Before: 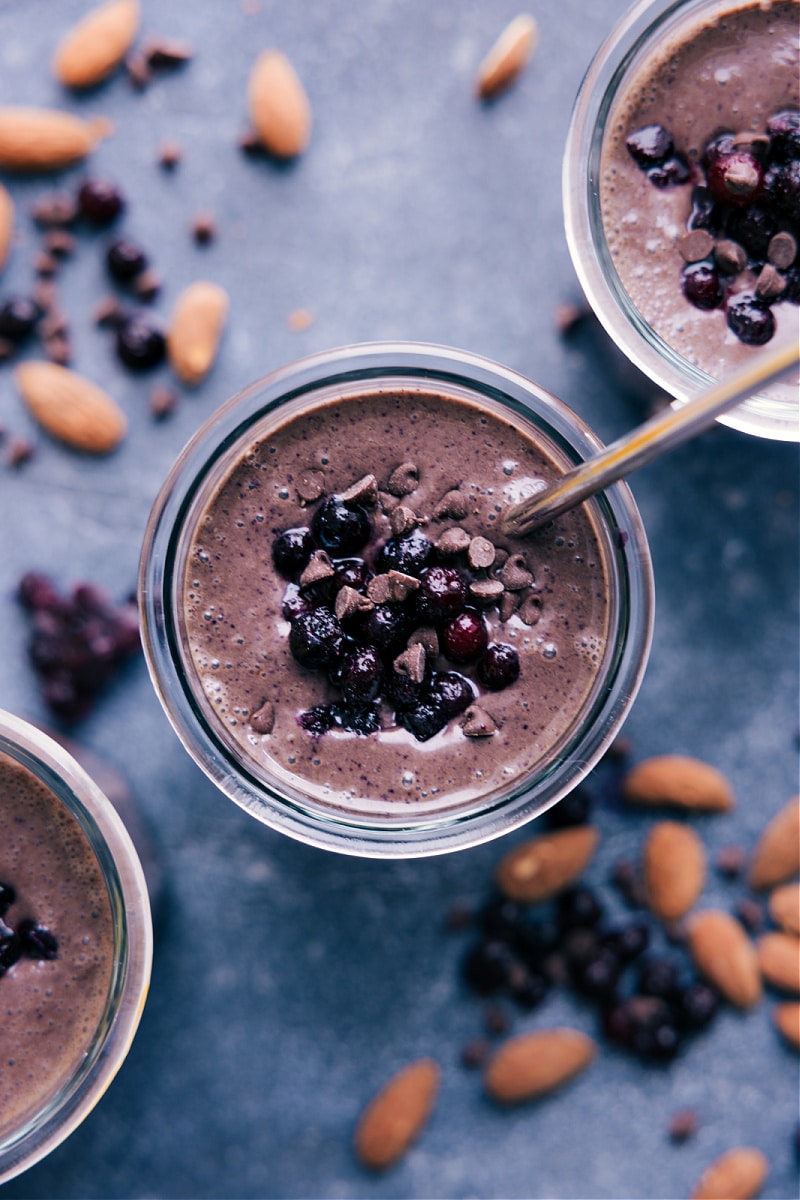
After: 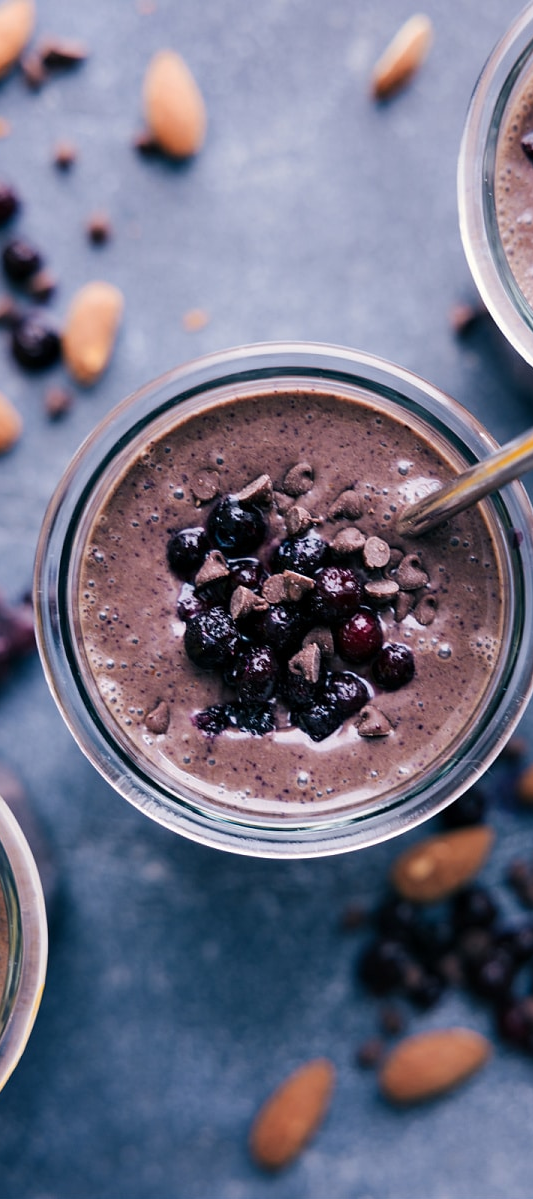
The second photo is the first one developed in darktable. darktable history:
crop and rotate: left 13.346%, right 20.007%
